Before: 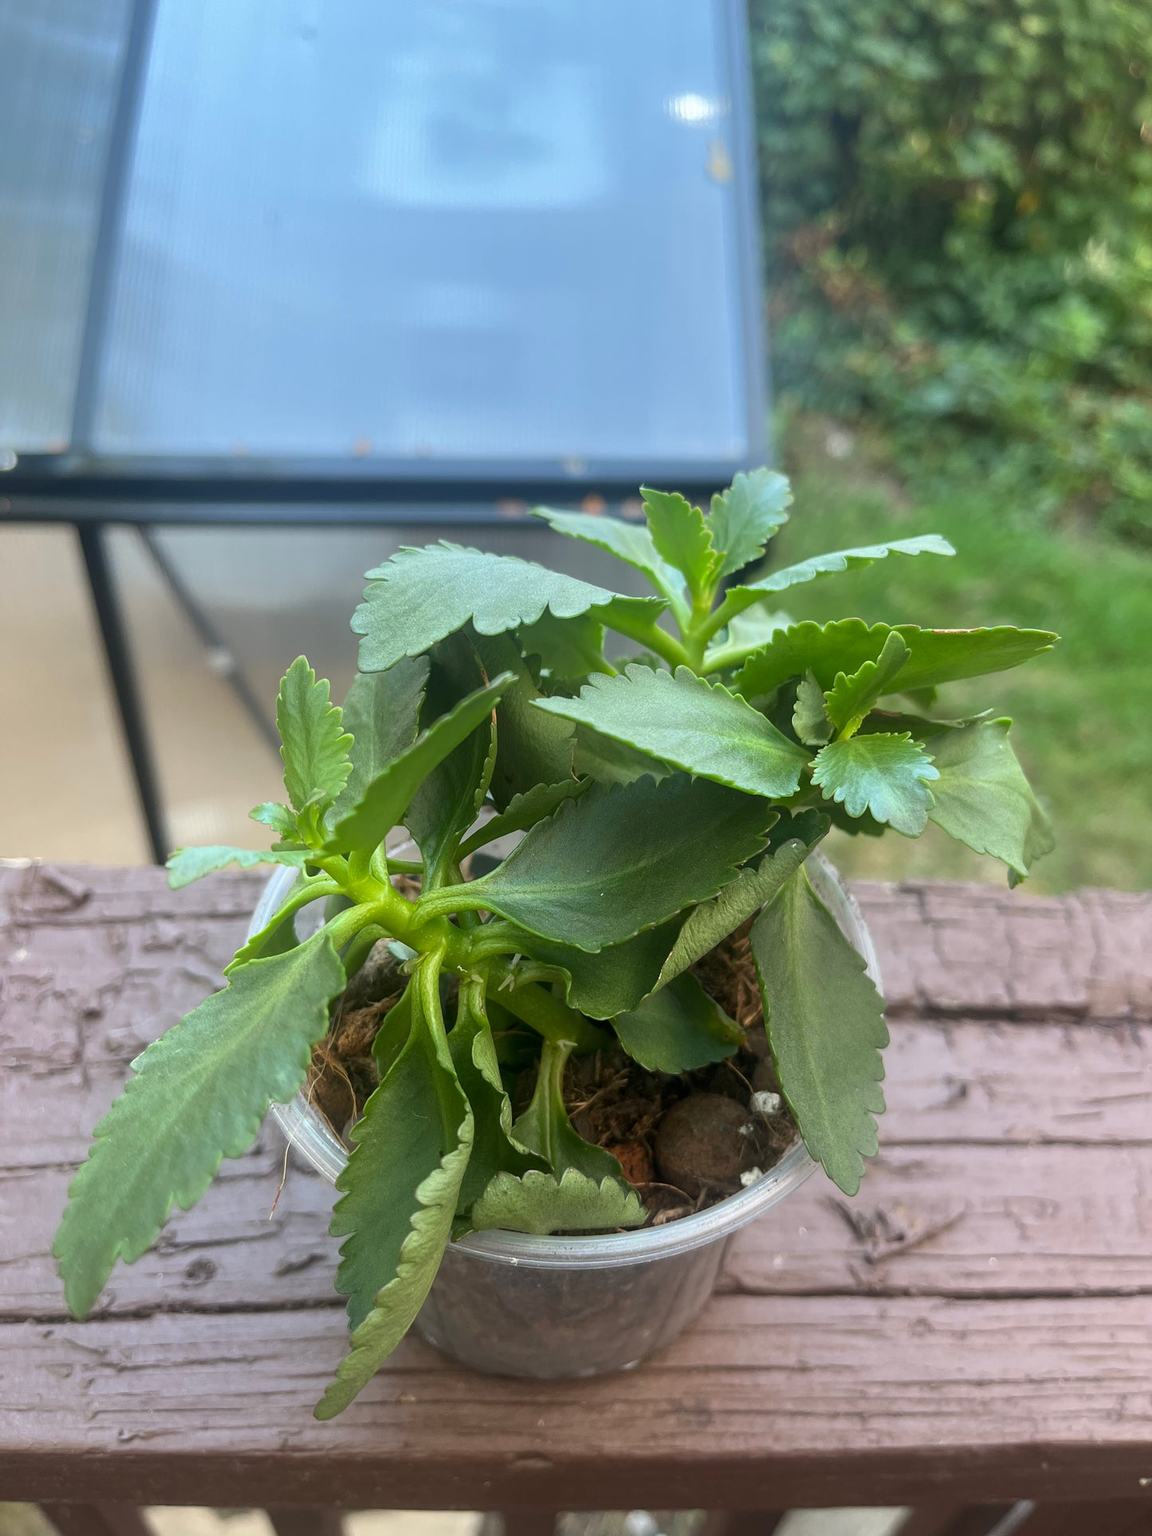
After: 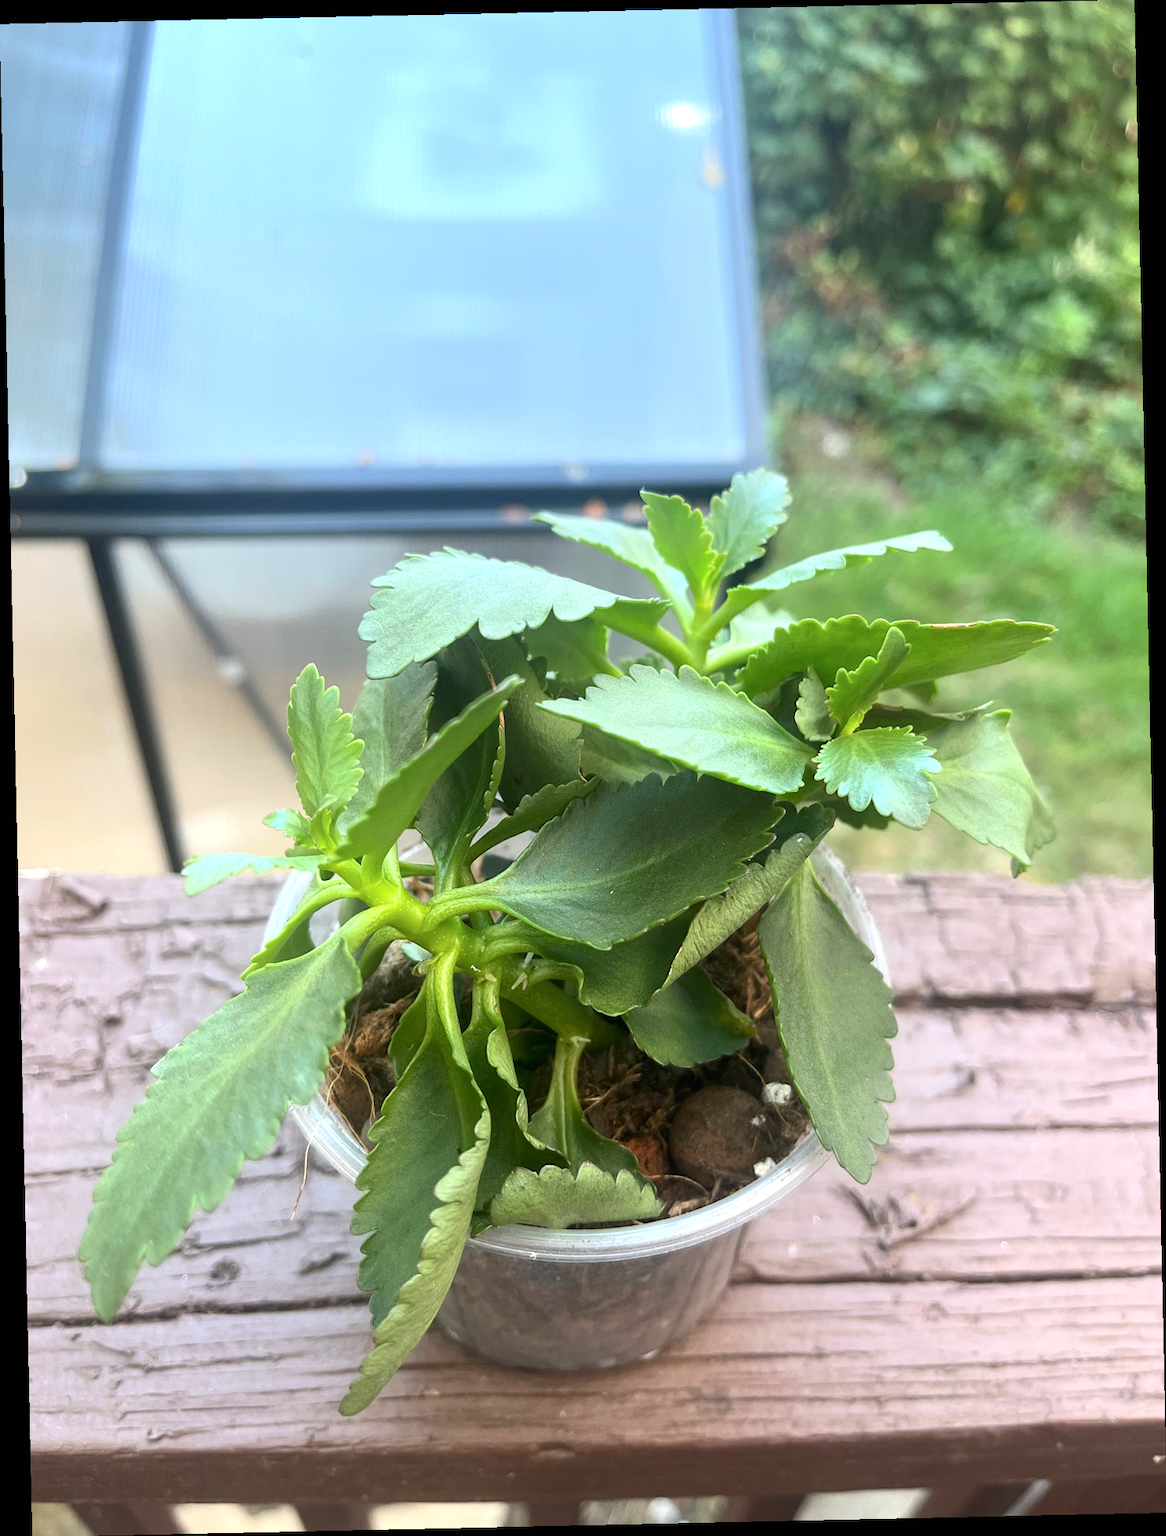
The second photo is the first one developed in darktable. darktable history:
rotate and perspective: rotation -1.24°, automatic cropping off
contrast brightness saturation: contrast 0.15, brightness 0.05
exposure: black level correction 0, exposure 0.5 EV, compensate highlight preservation false
